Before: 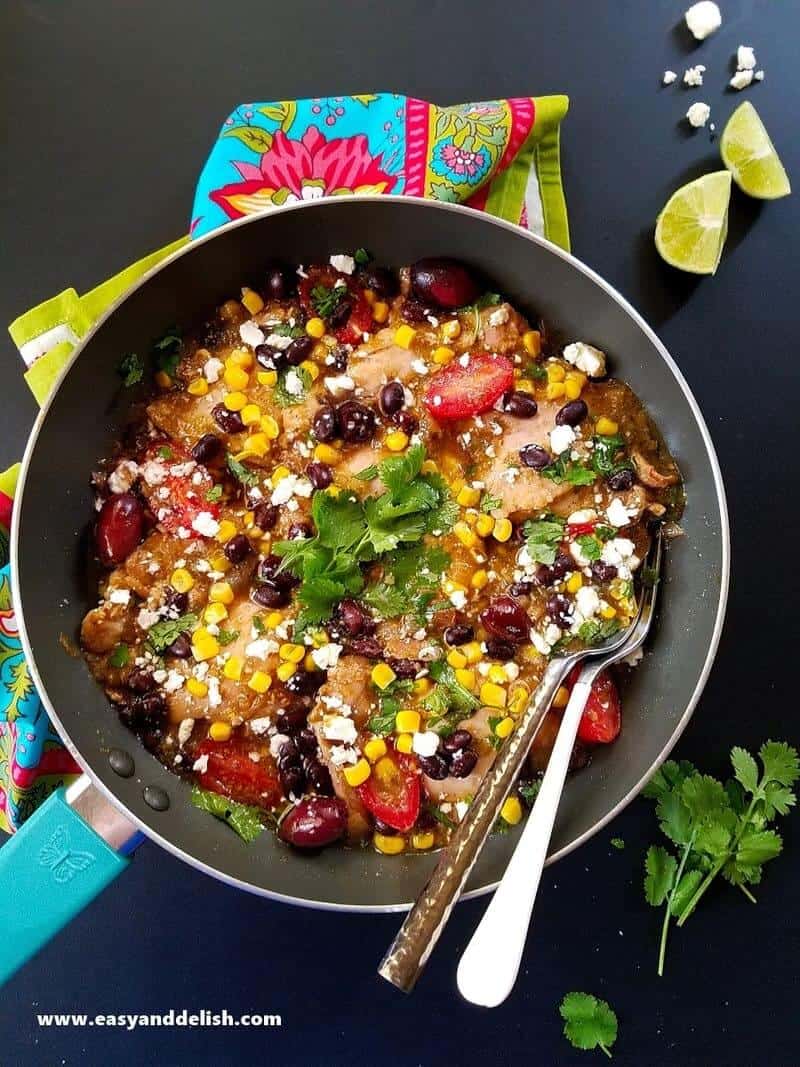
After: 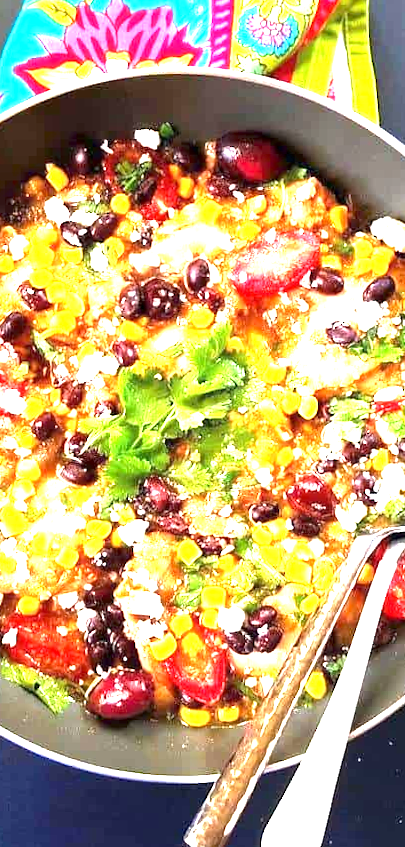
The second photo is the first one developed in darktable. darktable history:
exposure: exposure 2.25 EV, compensate highlight preservation false
rotate and perspective: lens shift (vertical) 0.048, lens shift (horizontal) -0.024, automatic cropping off
crop and rotate: angle 0.02°, left 24.353%, top 13.219%, right 26.156%, bottom 8.224%
